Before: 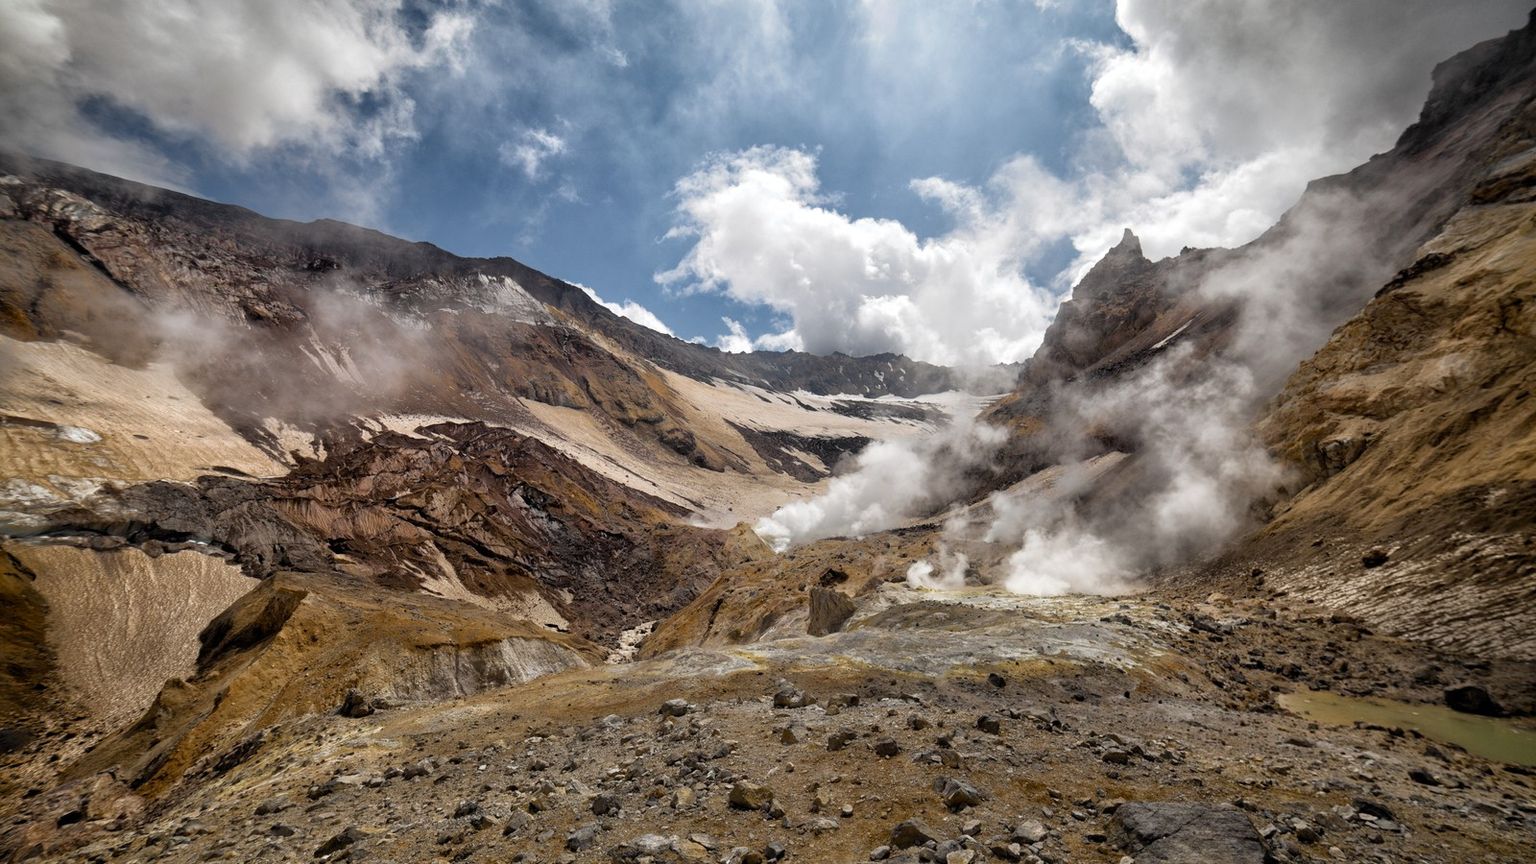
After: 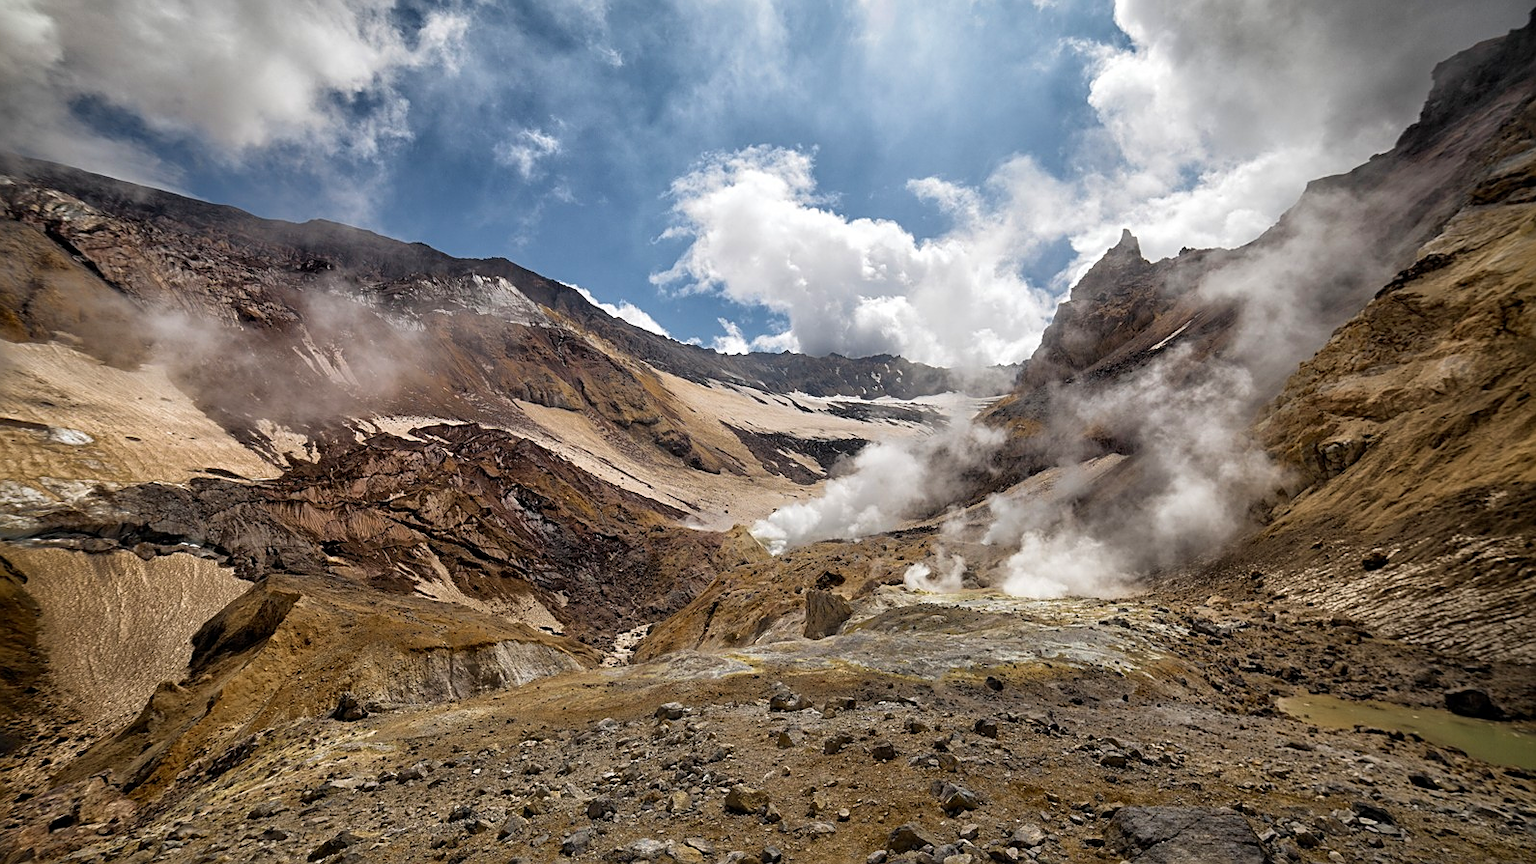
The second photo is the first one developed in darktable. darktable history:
crop and rotate: left 0.614%, top 0.179%, bottom 0.309%
velvia: strength 17%
sharpen: on, module defaults
